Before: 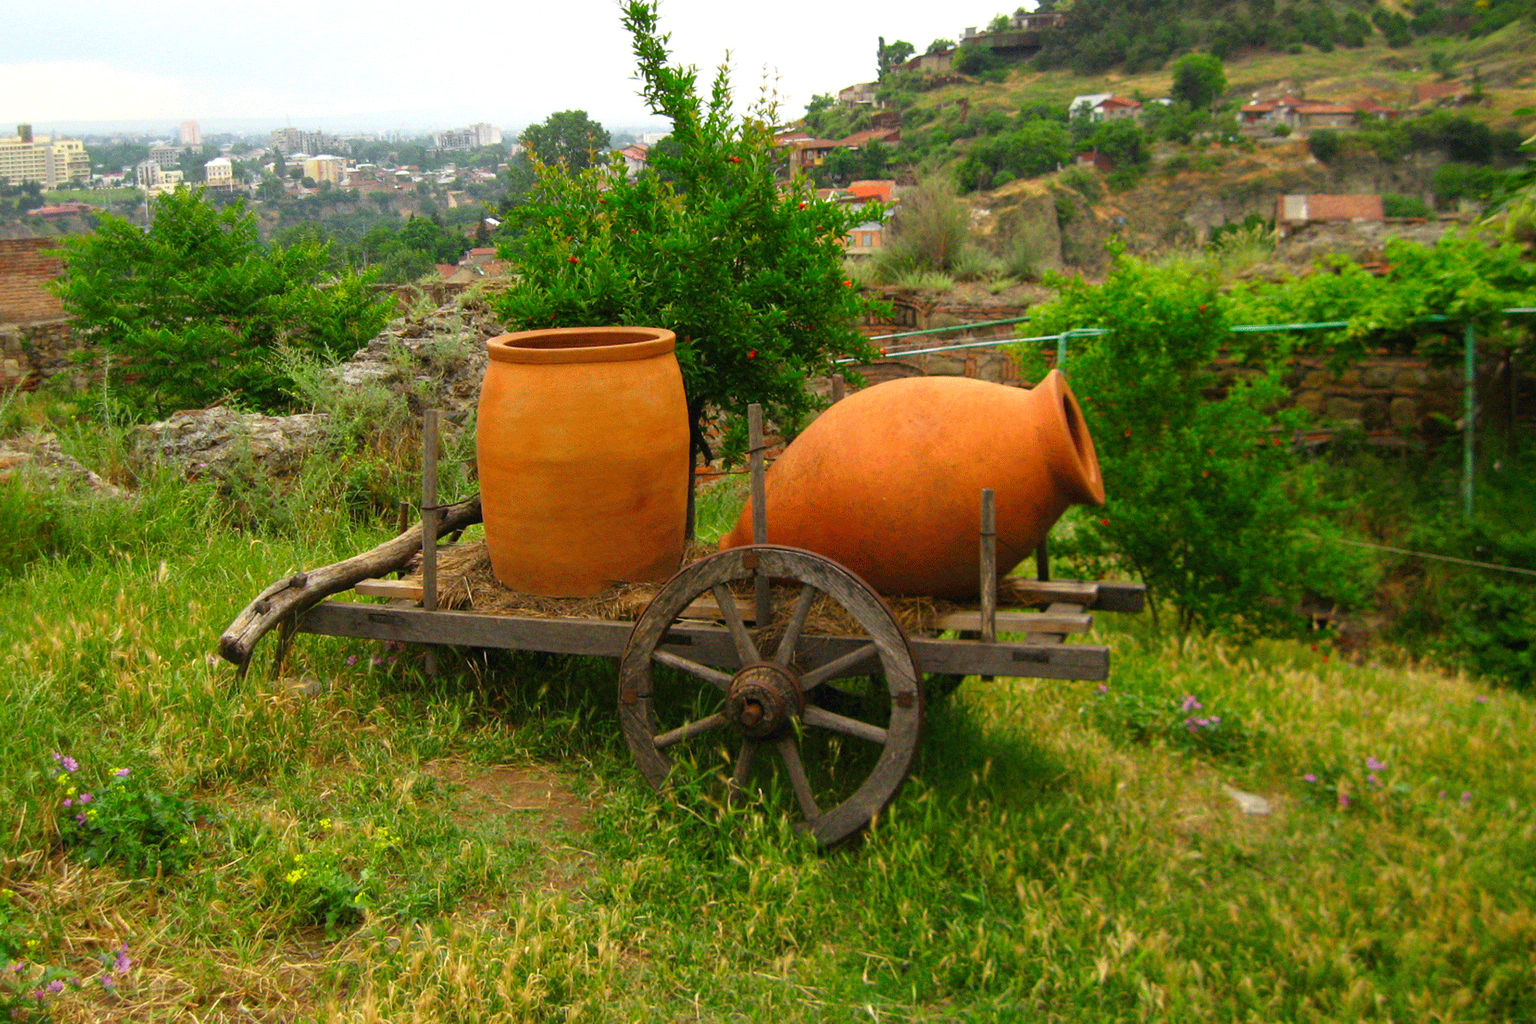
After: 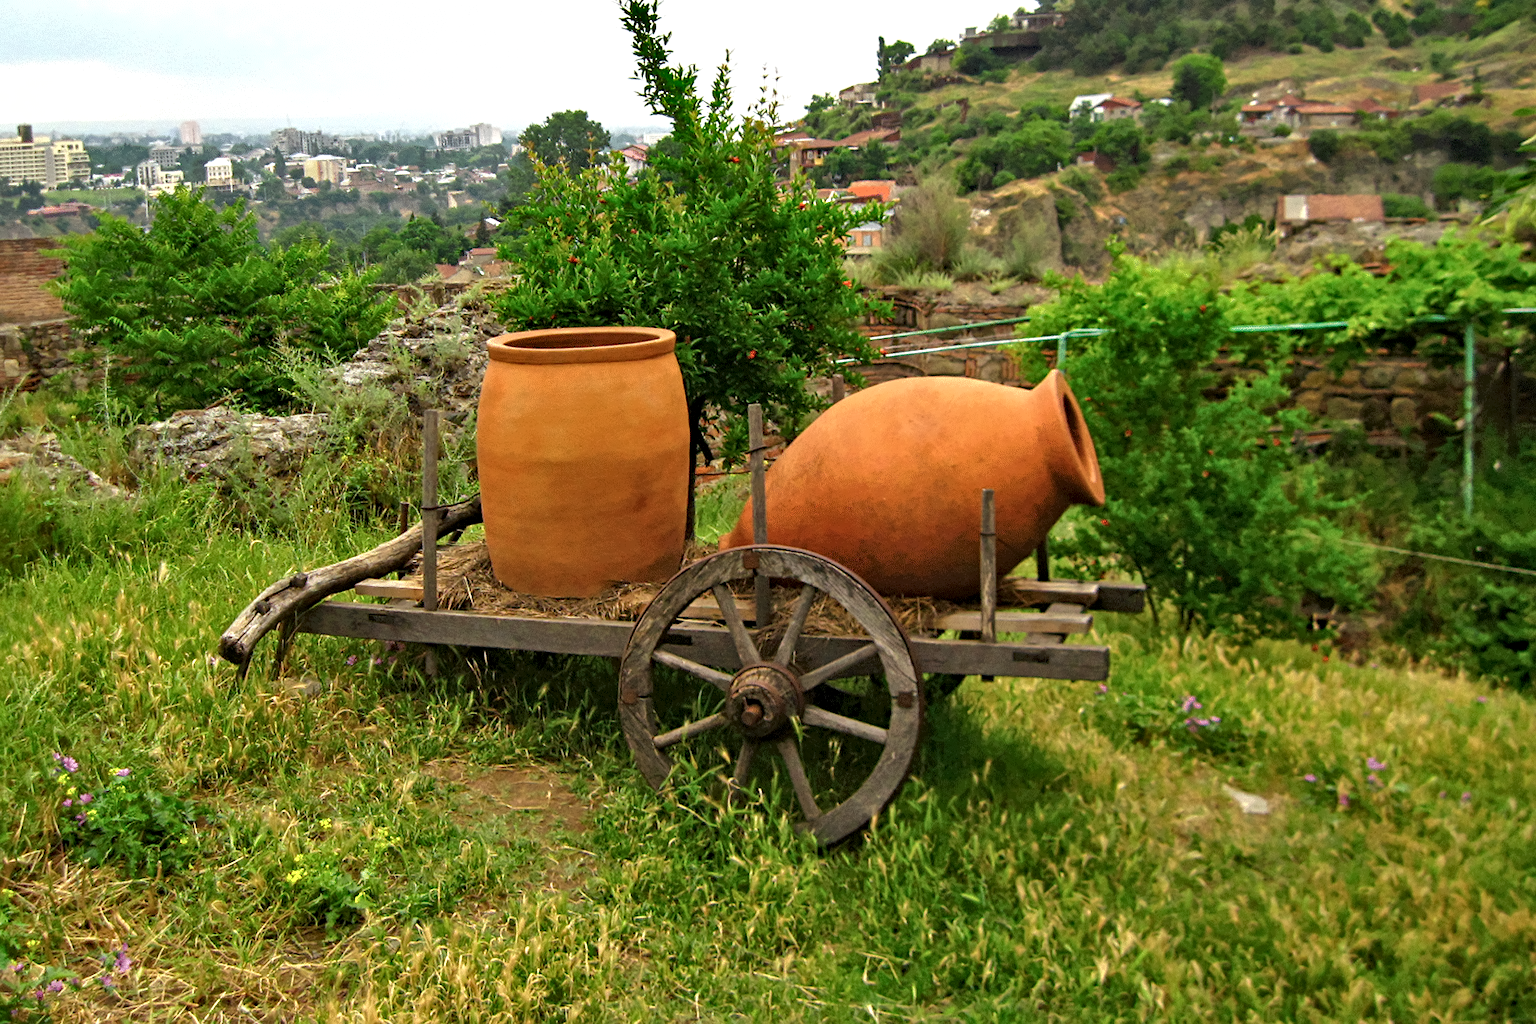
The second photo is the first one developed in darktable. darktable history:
local contrast: highlights 100%, shadows 100%, detail 120%, midtone range 0.2
contrast equalizer: octaves 7, y [[0.502, 0.517, 0.543, 0.576, 0.611, 0.631], [0.5 ×6], [0.5 ×6], [0 ×6], [0 ×6]]
shadows and highlights: soften with gaussian
color zones: curves: ch1 [(0, 0.469) (0.01, 0.469) (0.12, 0.446) (0.248, 0.469) (0.5, 0.5) (0.748, 0.5) (0.99, 0.469) (1, 0.469)]
astrophoto denoise: on, module defaults
